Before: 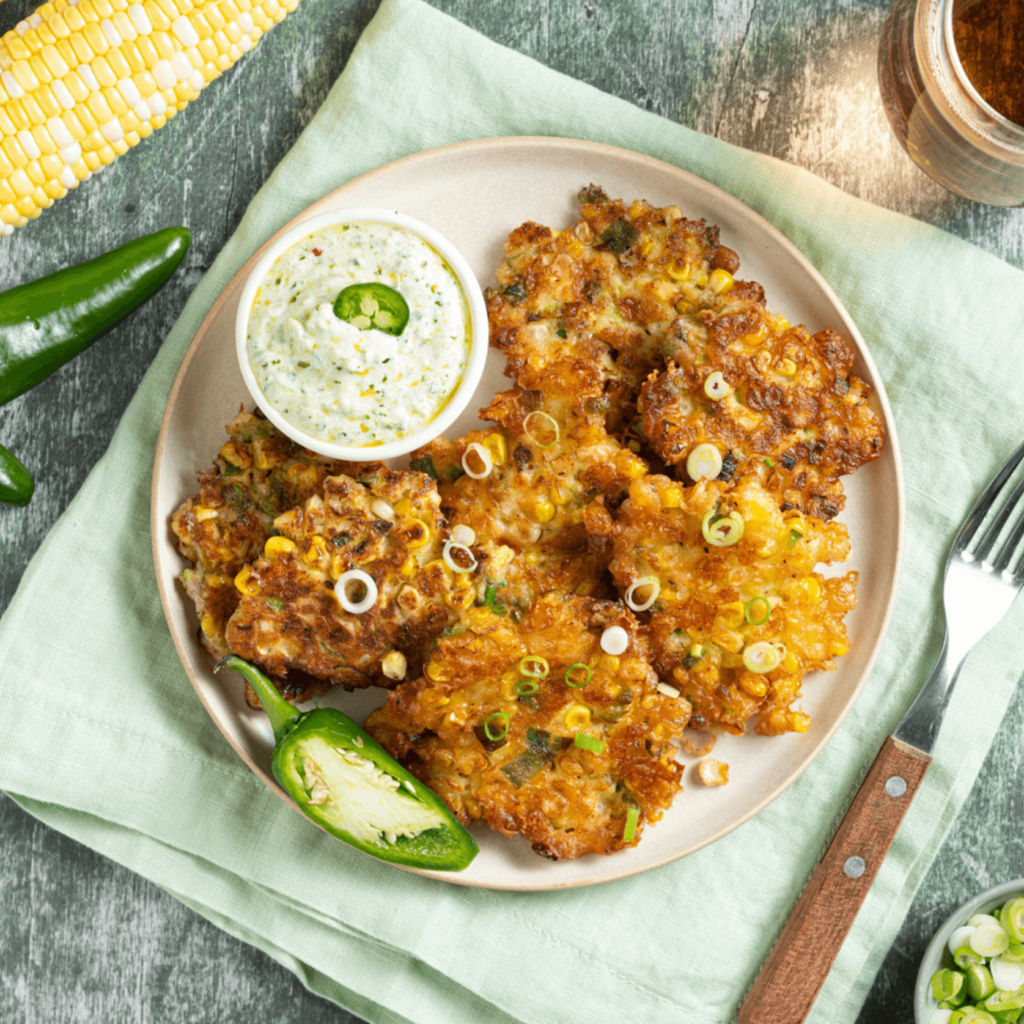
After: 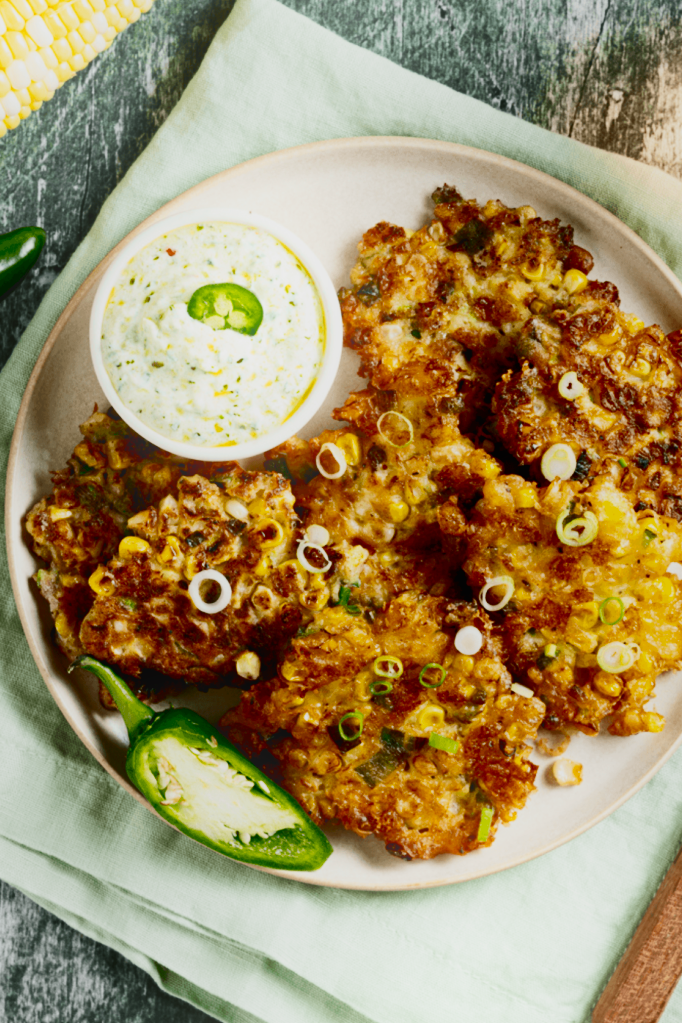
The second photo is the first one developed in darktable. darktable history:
crop and rotate: left 14.292%, right 19.041%
bloom: size 16%, threshold 98%, strength 20%
contrast brightness saturation: contrast 0.4, brightness 0.05, saturation 0.25
filmic rgb: middle gray luminance 30%, black relative exposure -9 EV, white relative exposure 7 EV, threshold 6 EV, target black luminance 0%, hardness 2.94, latitude 2.04%, contrast 0.963, highlights saturation mix 5%, shadows ↔ highlights balance 12.16%, add noise in highlights 0, preserve chrominance no, color science v3 (2019), use custom middle-gray values true, iterations of high-quality reconstruction 0, contrast in highlights soft, enable highlight reconstruction true
